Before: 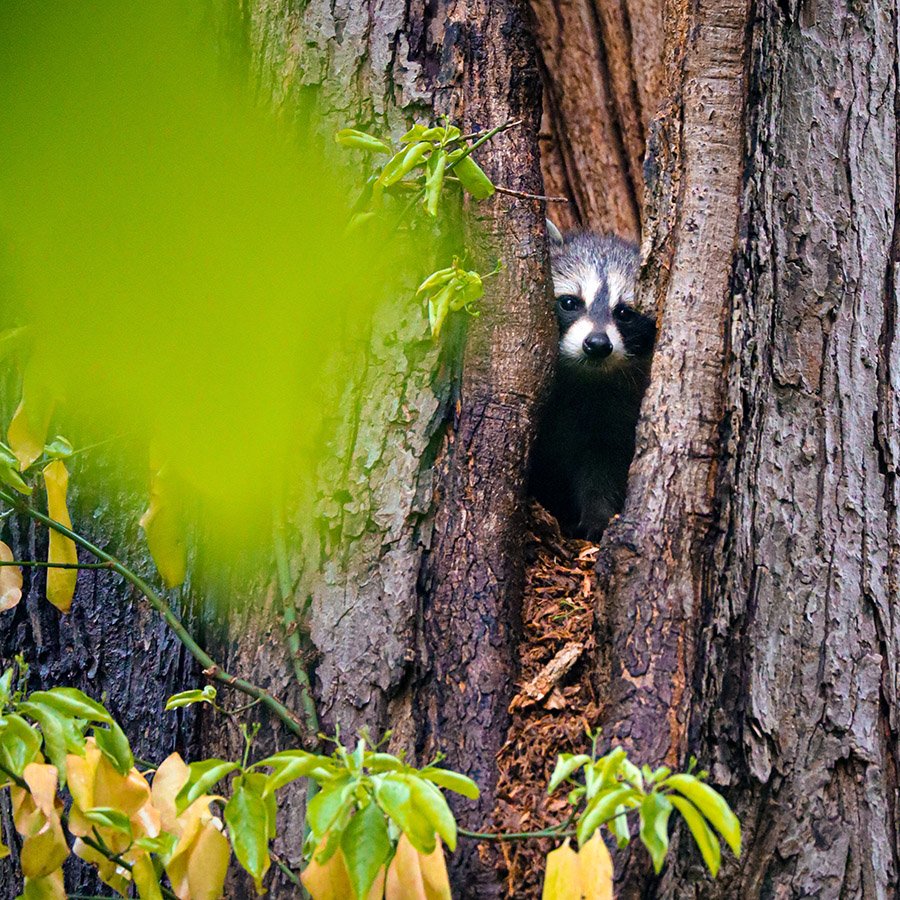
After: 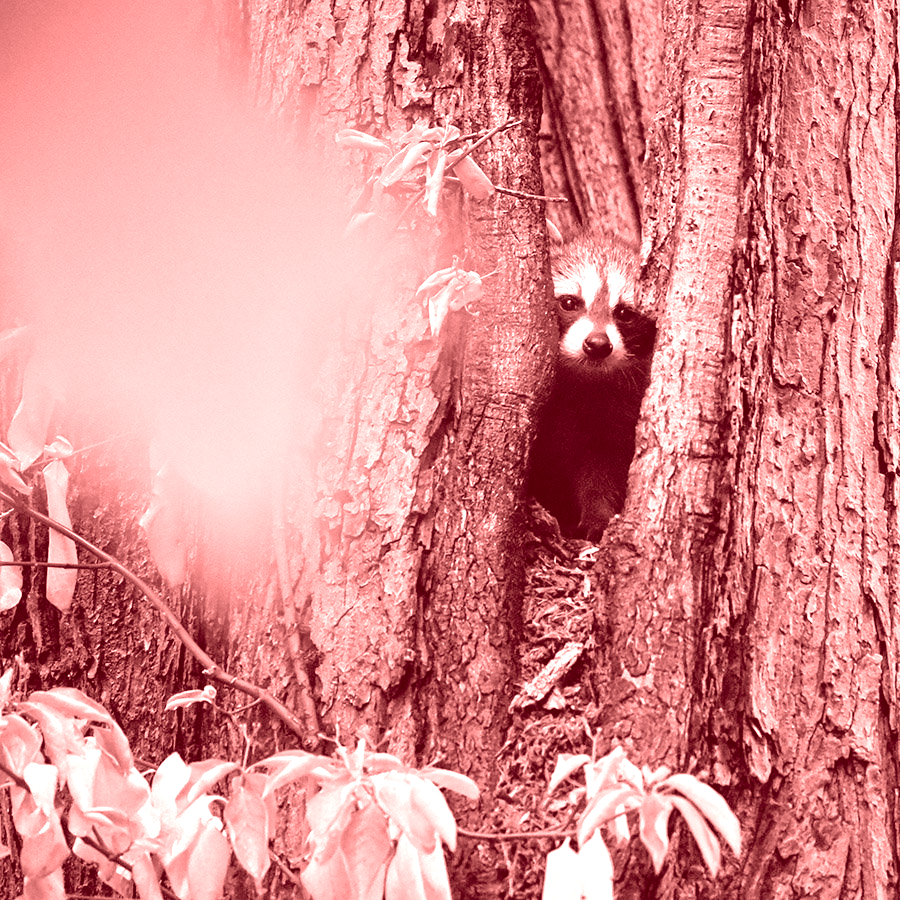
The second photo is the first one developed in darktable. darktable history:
white balance: red 1.045, blue 0.932
colorize: saturation 60%, source mix 100%
exposure: black level correction 0.001, exposure 0.5 EV, compensate exposure bias true, compensate highlight preservation false
